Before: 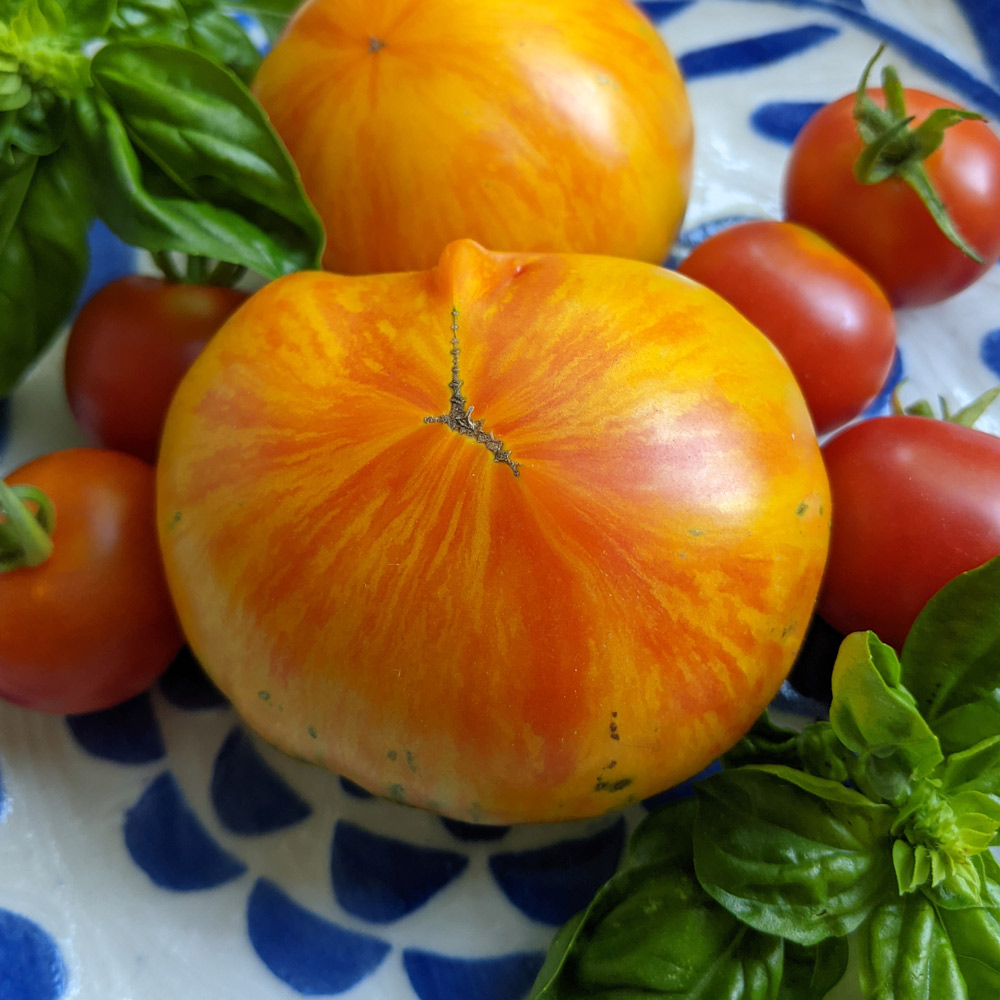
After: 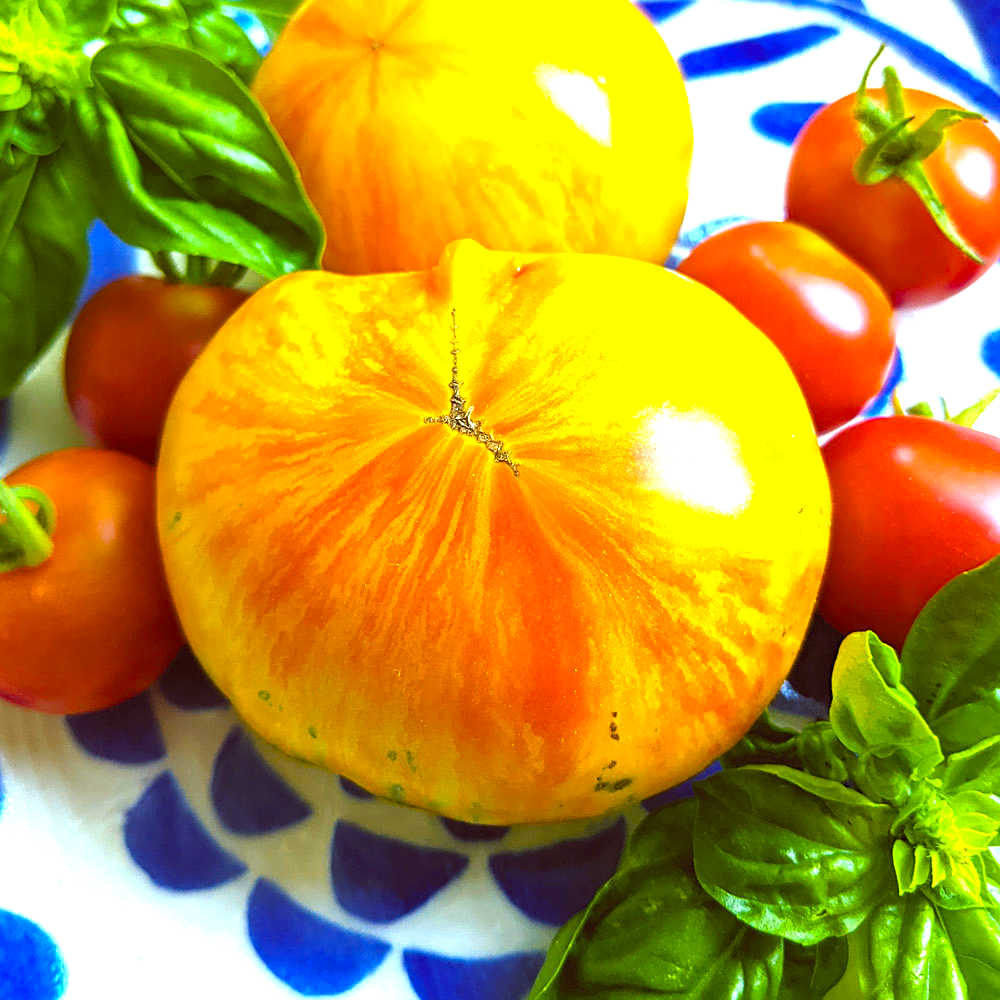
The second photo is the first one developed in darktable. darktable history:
color balance rgb: linear chroma grading › global chroma 10%, perceptual saturation grading › global saturation 40%, perceptual brilliance grading › global brilliance 30%, global vibrance 20%
white balance: red 0.954, blue 1.079
color balance: lift [1.005, 1.002, 0.998, 0.998], gamma [1, 1.021, 1.02, 0.979], gain [0.923, 1.066, 1.056, 0.934]
sharpen: on, module defaults
exposure: black level correction 0, exposure 0.9 EV, compensate exposure bias true, compensate highlight preservation false
